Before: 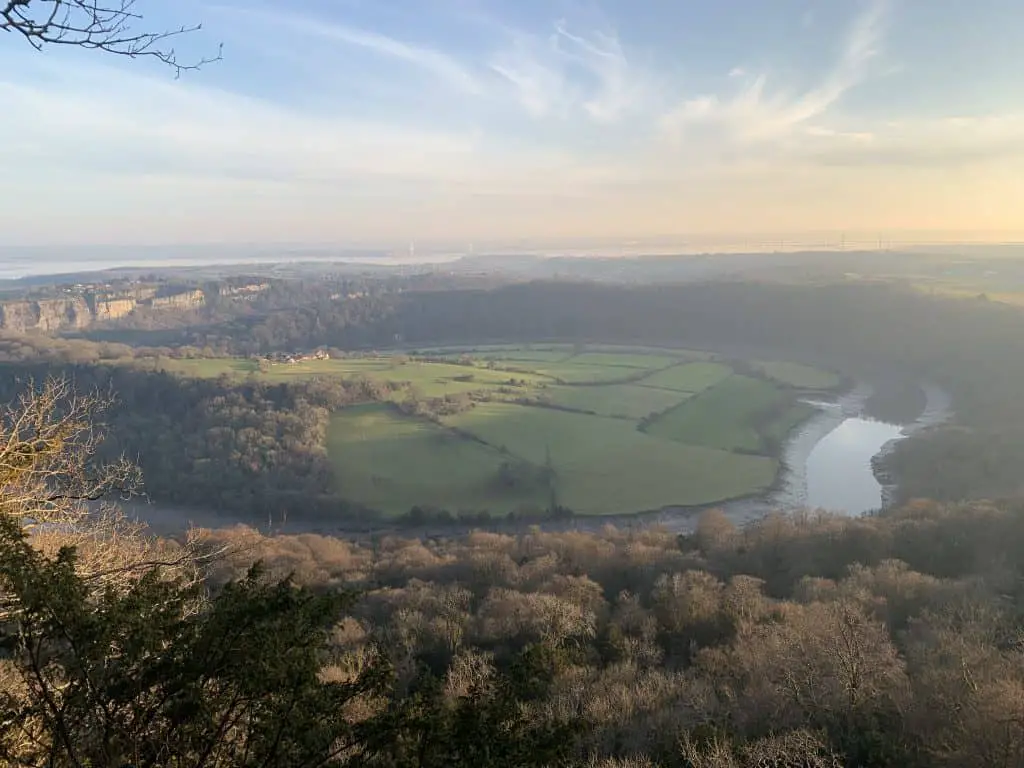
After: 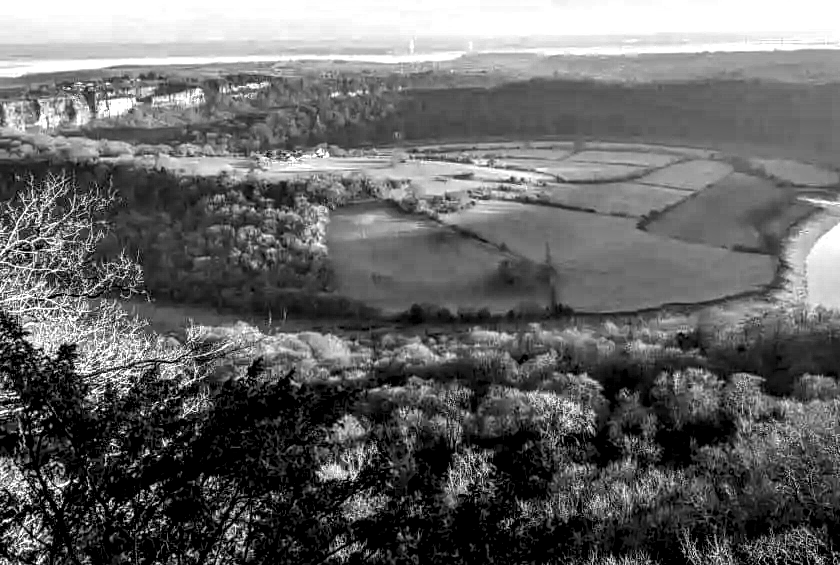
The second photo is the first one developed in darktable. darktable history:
local contrast: highlights 16%, detail 188%
color zones: curves: ch1 [(0, -0.014) (0.143, -0.013) (0.286, -0.013) (0.429, -0.016) (0.571, -0.019) (0.714, -0.015) (0.857, 0.002) (1, -0.014)], mix 100.02%
crop: top 26.424%, right 17.941%
haze removal: compatibility mode true, adaptive false
contrast brightness saturation: saturation -0.043
color balance rgb: shadows lift › chroma 1.006%, shadows lift › hue 217.35°, global offset › chroma 0.253%, global offset › hue 257.92°, perceptual saturation grading › global saturation 0.589%, perceptual saturation grading › highlights -25.828%, perceptual saturation grading › shadows 29.42%, perceptual brilliance grading › highlights 9.431%, perceptual brilliance grading › mid-tones 4.577%
contrast equalizer: y [[0.6 ×6], [0.55 ×6], [0 ×6], [0 ×6], [0 ×6]]
